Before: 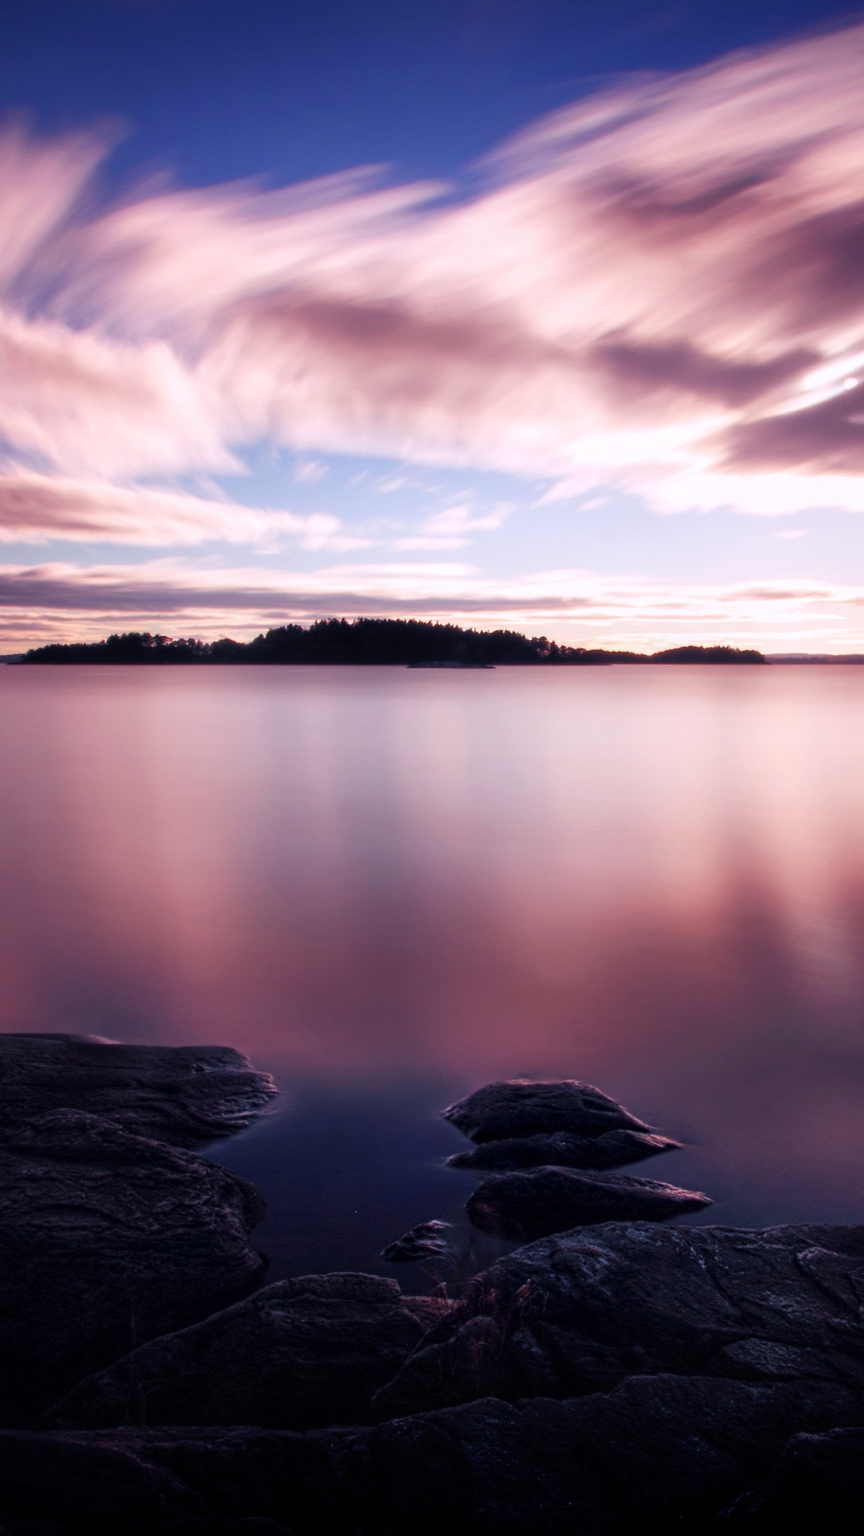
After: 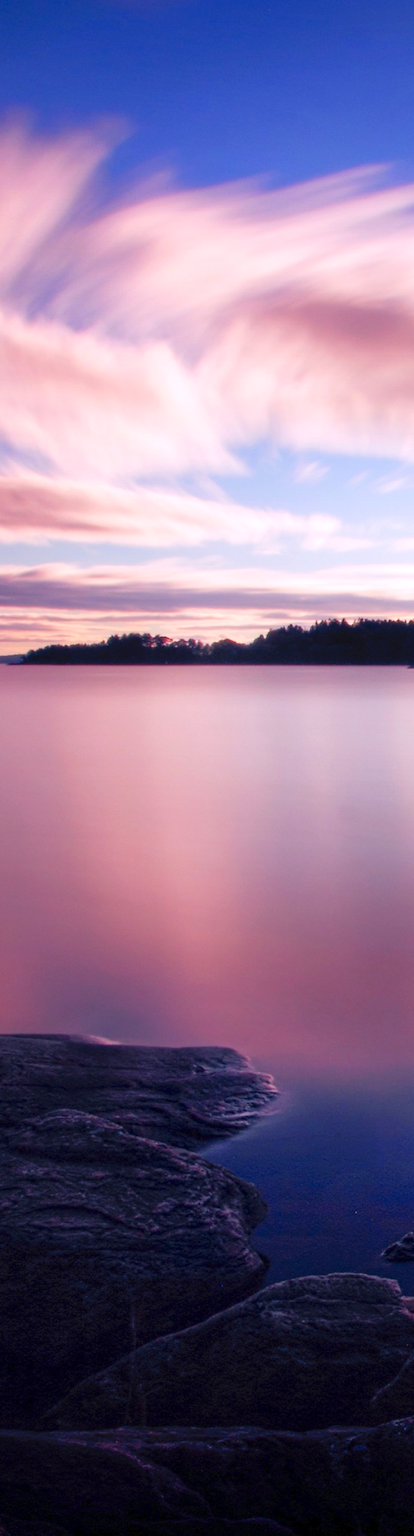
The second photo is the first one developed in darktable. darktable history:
exposure: compensate exposure bias true, compensate highlight preservation false
crop and rotate: left 0.047%, top 0%, right 51.916%
levels: levels [0, 0.43, 0.984]
